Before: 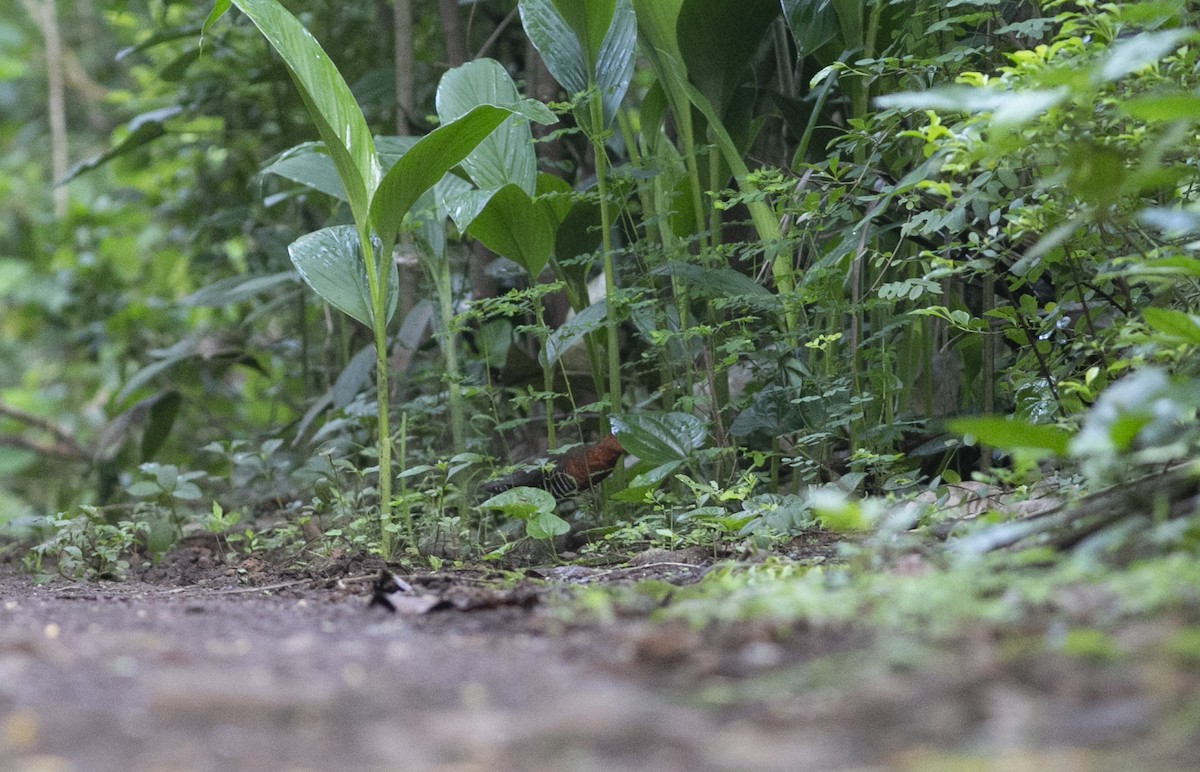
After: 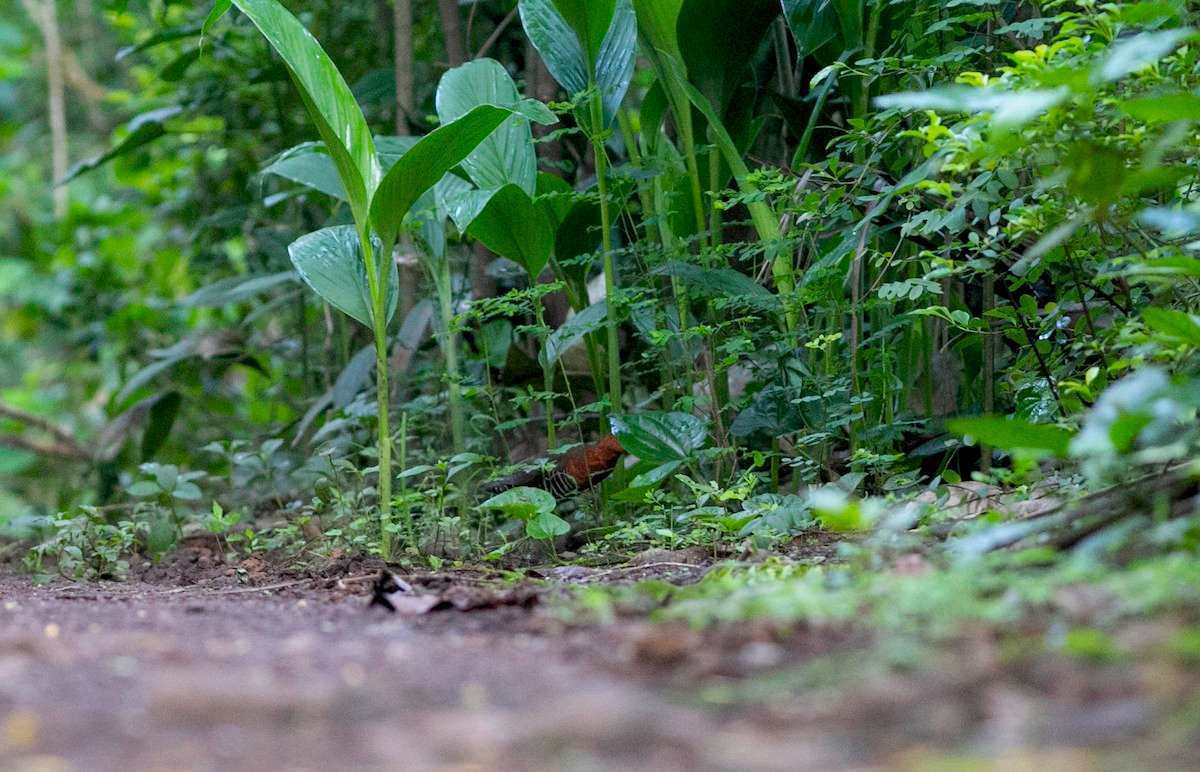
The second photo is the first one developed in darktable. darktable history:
color balance rgb: global offset › luminance -0.888%, perceptual saturation grading › global saturation 25.202%
